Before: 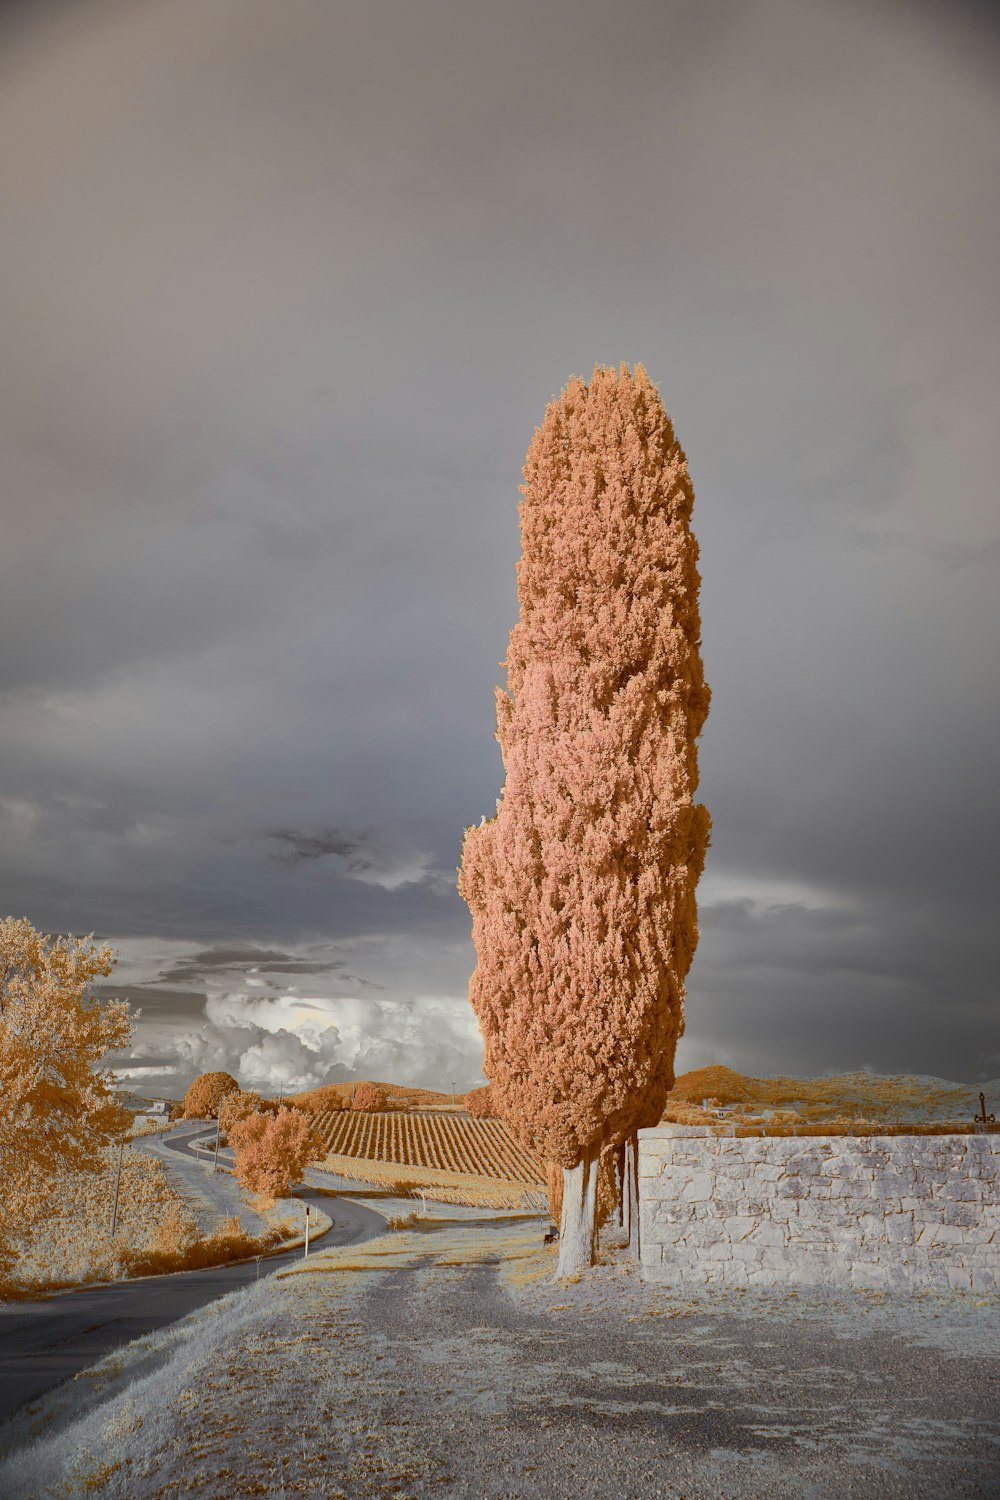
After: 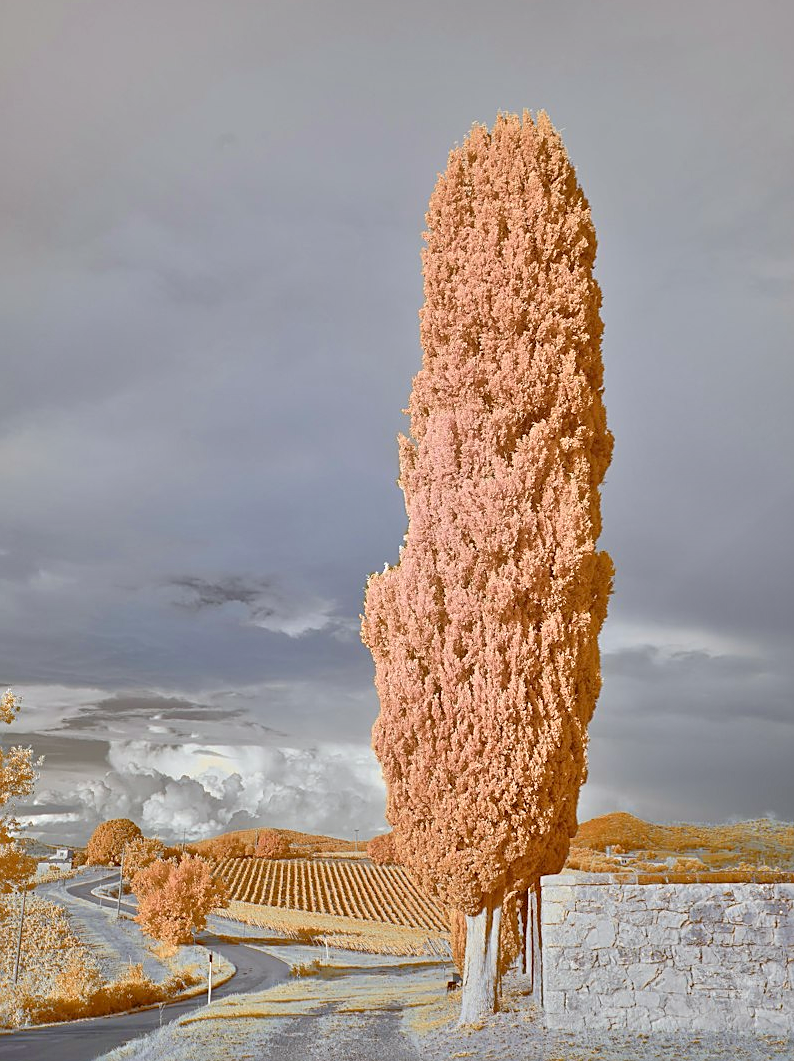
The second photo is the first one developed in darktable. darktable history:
crop: left 9.712%, top 16.928%, right 10.845%, bottom 12.332%
sharpen: on, module defaults
tone equalizer: -7 EV 0.15 EV, -6 EV 0.6 EV, -5 EV 1.15 EV, -4 EV 1.33 EV, -3 EV 1.15 EV, -2 EV 0.6 EV, -1 EV 0.15 EV, mask exposure compensation -0.5 EV
white balance: red 0.974, blue 1.044
